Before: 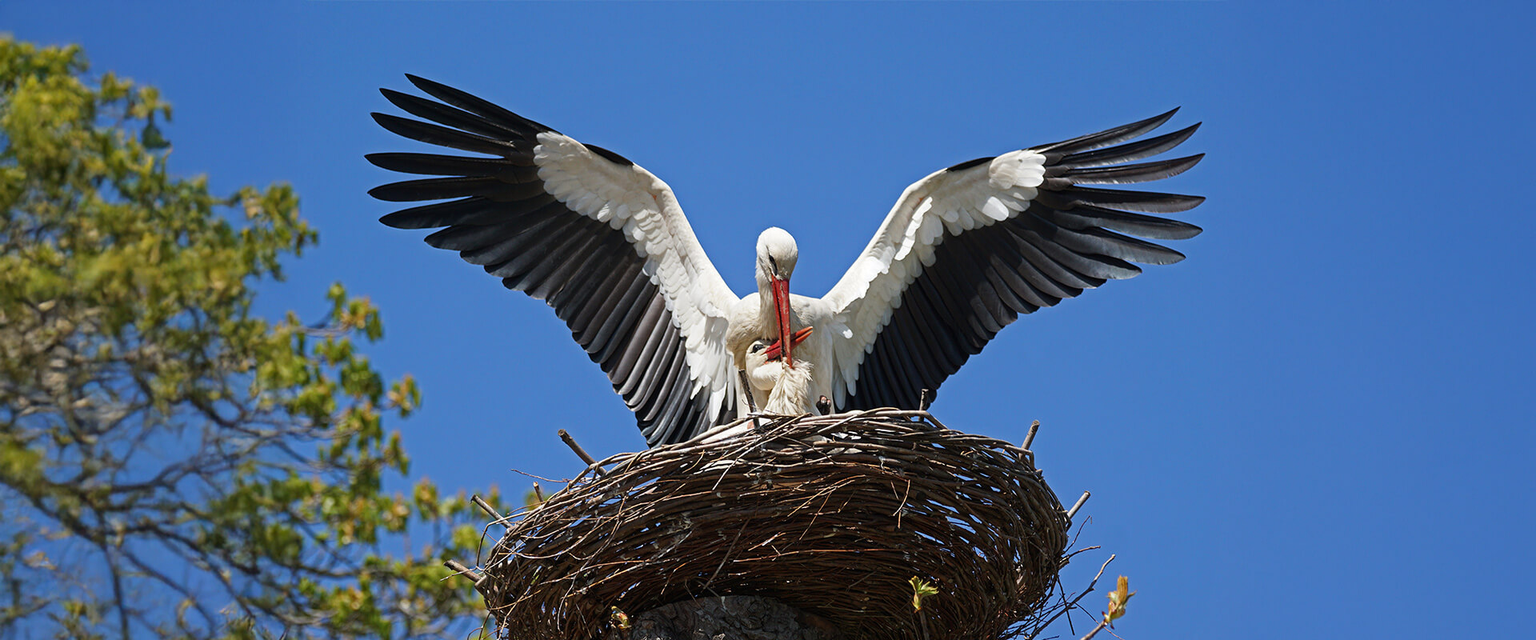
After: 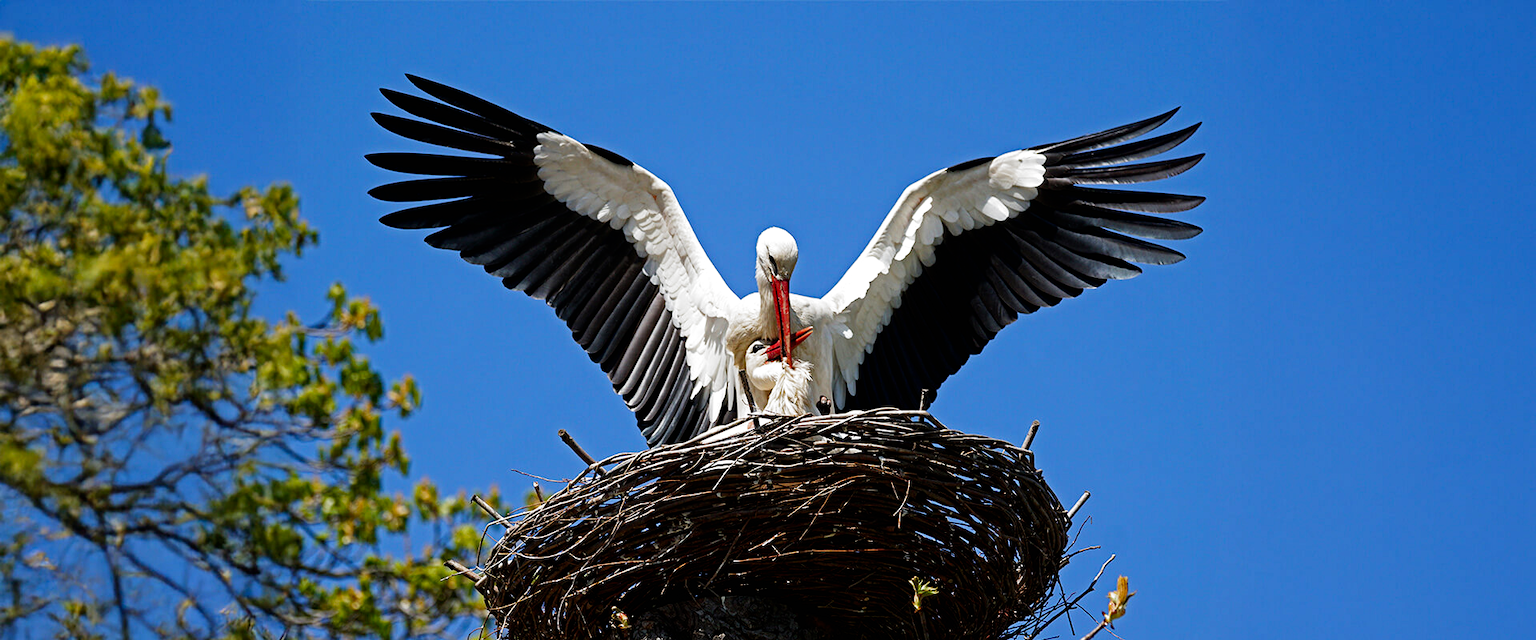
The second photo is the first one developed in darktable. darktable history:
filmic rgb: black relative exposure -8.2 EV, white relative exposure 2.2 EV, threshold 3 EV, hardness 7.11, latitude 75%, contrast 1.325, highlights saturation mix -2%, shadows ↔ highlights balance 30%, preserve chrominance no, color science v5 (2021), contrast in shadows safe, contrast in highlights safe, enable highlight reconstruction true
